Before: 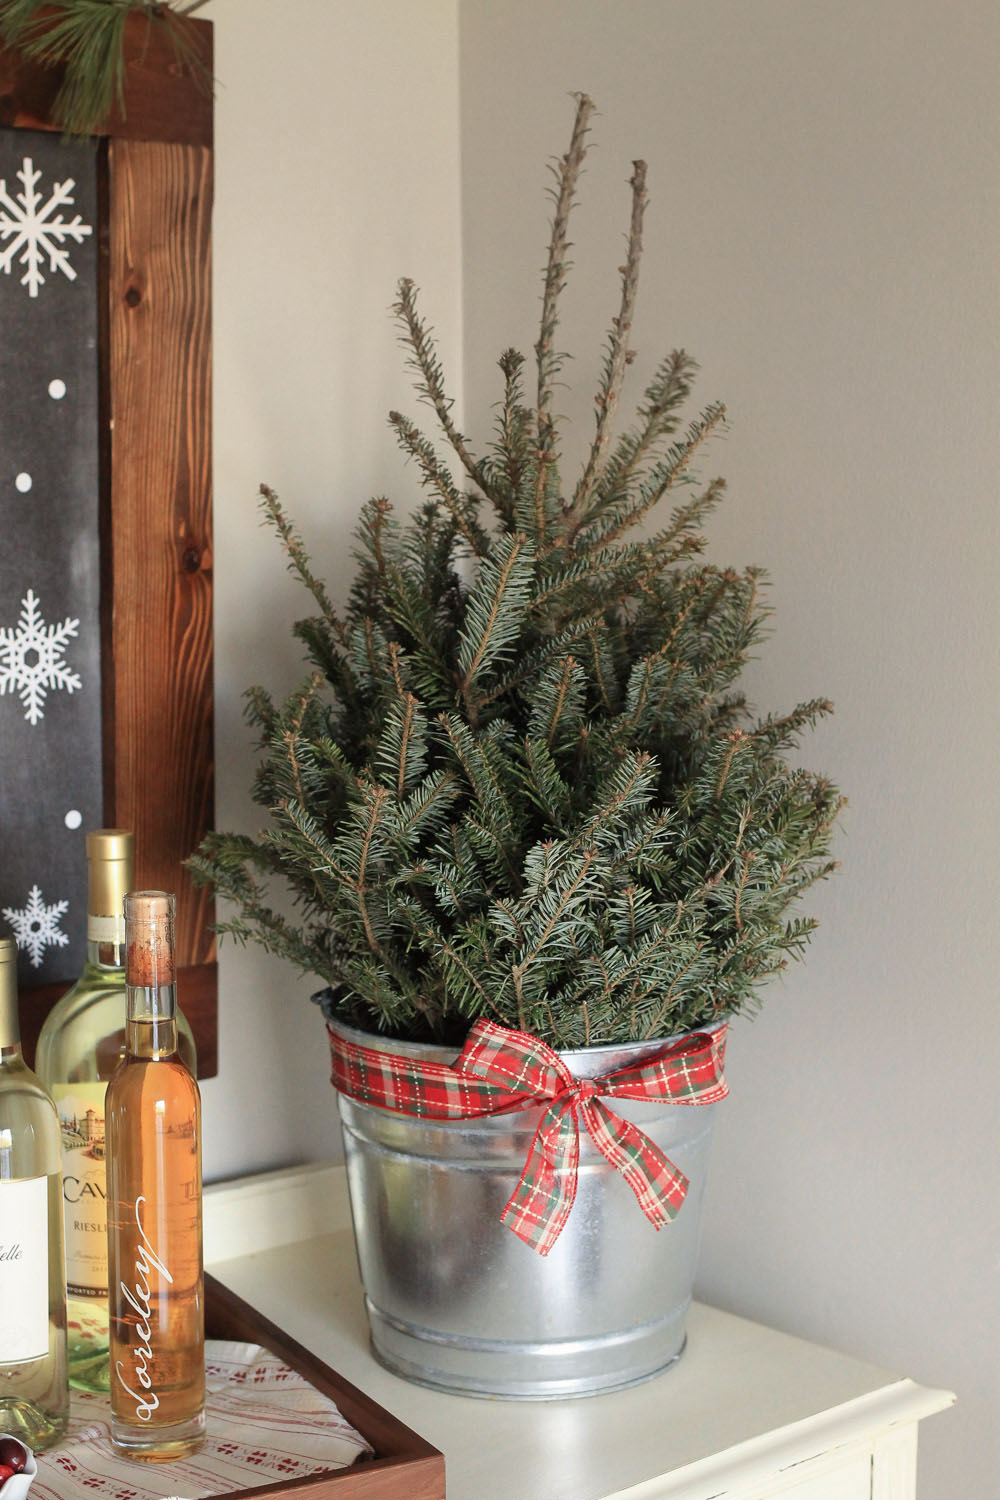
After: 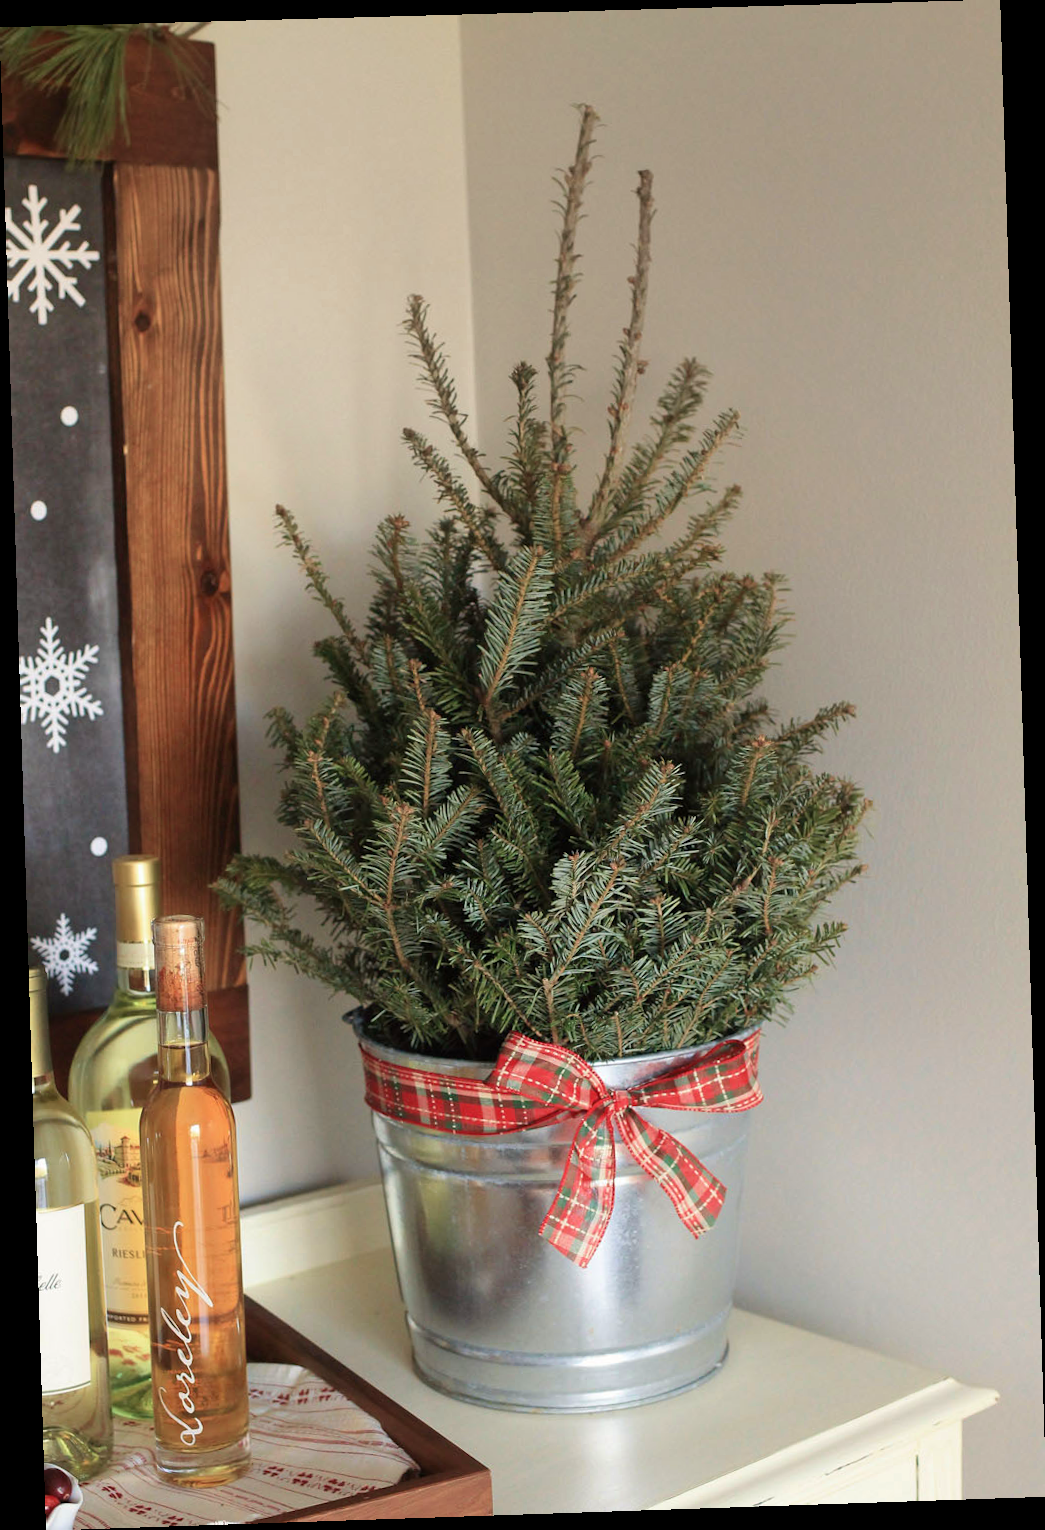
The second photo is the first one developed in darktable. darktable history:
rotate and perspective: rotation -1.77°, lens shift (horizontal) 0.004, automatic cropping off
velvia: on, module defaults
